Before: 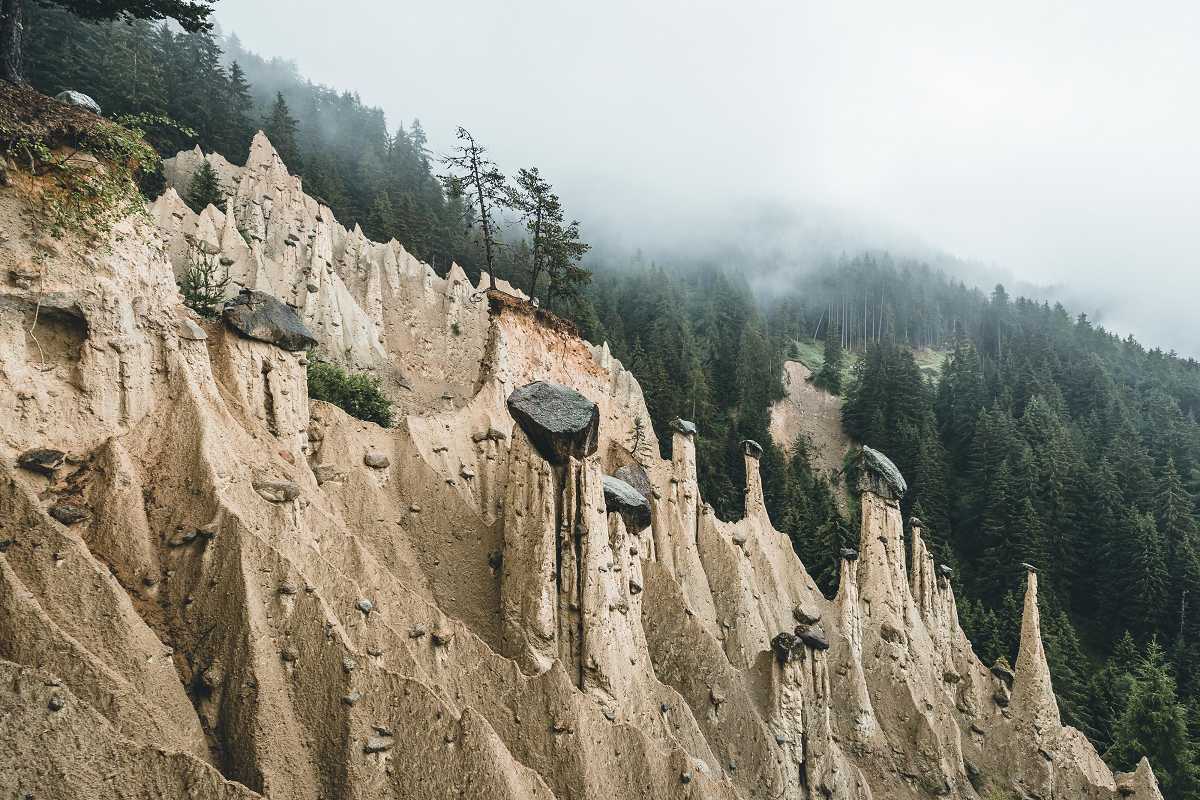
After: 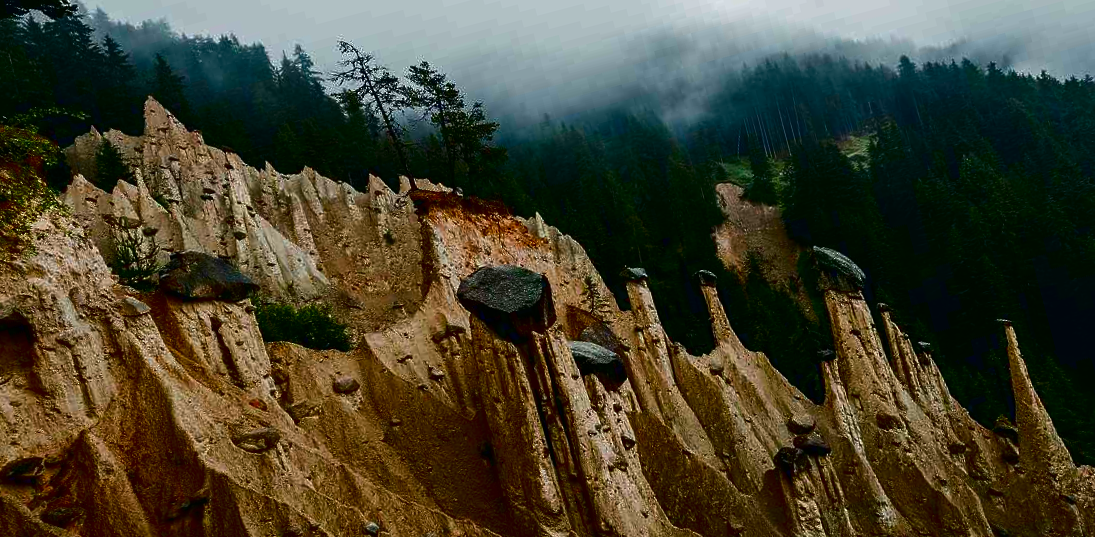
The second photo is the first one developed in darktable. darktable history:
rotate and perspective: rotation -14.8°, crop left 0.1, crop right 0.903, crop top 0.25, crop bottom 0.748
base curve: preserve colors none
contrast brightness saturation: brightness -1, saturation 1
